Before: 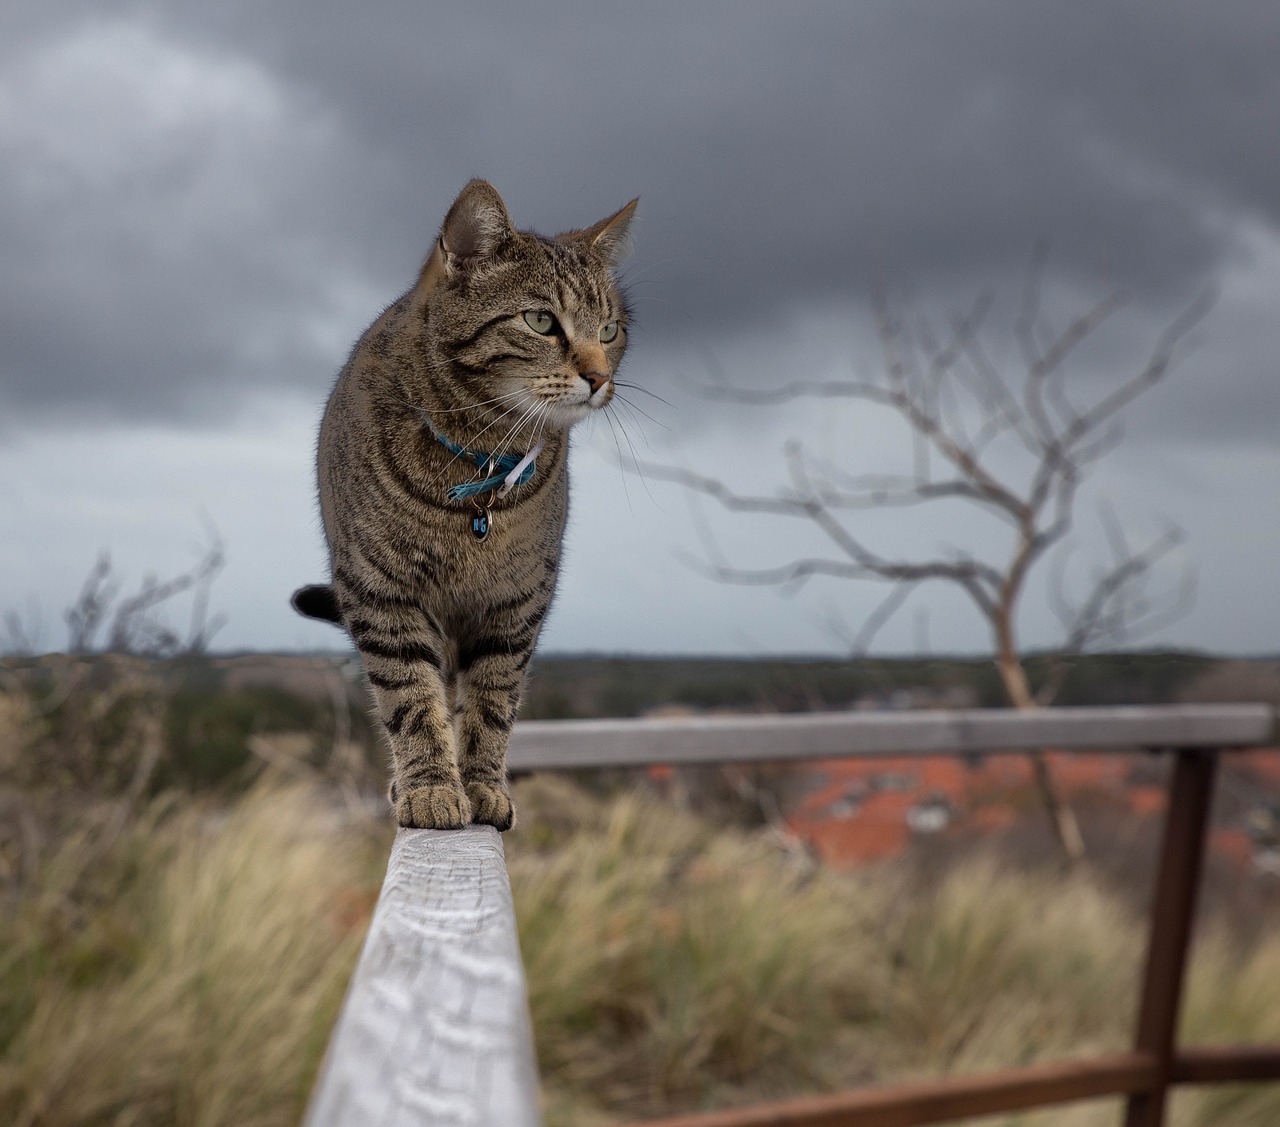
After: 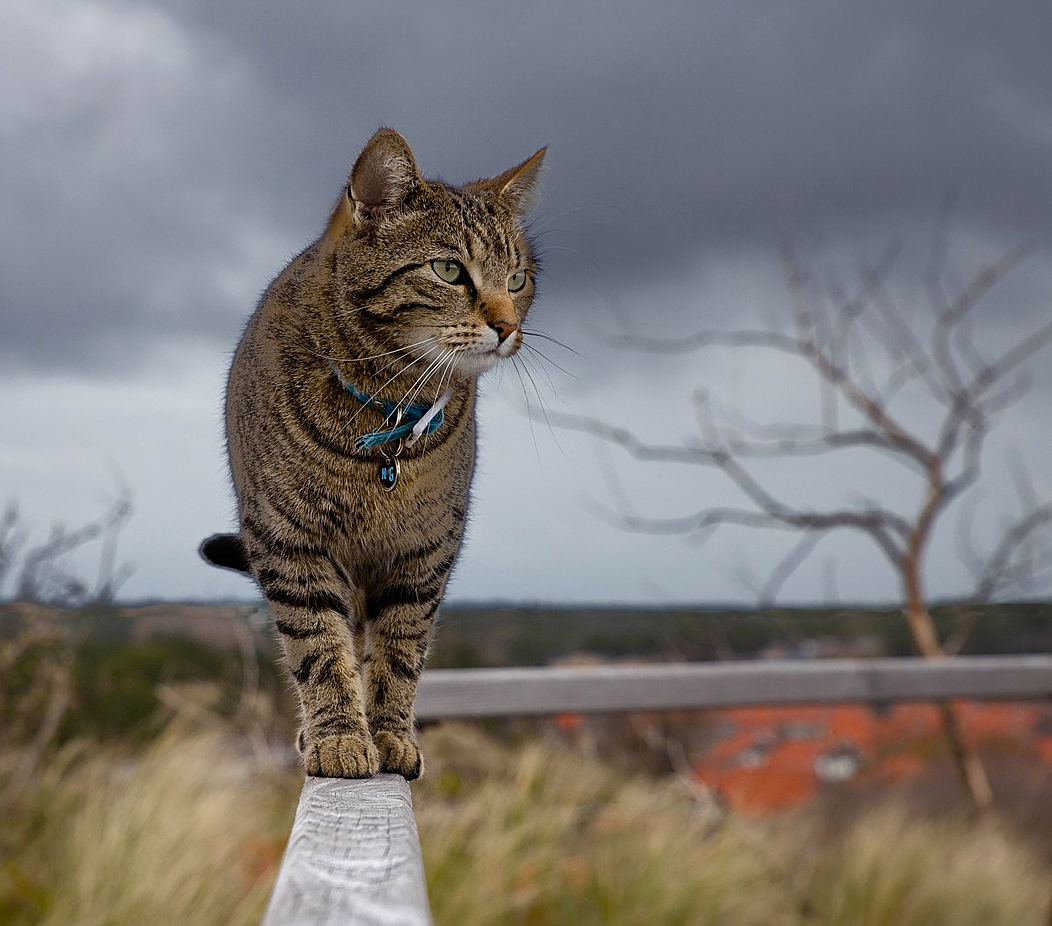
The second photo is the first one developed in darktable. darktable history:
color balance rgb: perceptual saturation grading › global saturation 20%, perceptual saturation grading › highlights -25%, perceptual saturation grading › shadows 50%
crop and rotate: left 7.196%, top 4.574%, right 10.605%, bottom 13.178%
sharpen: on, module defaults
